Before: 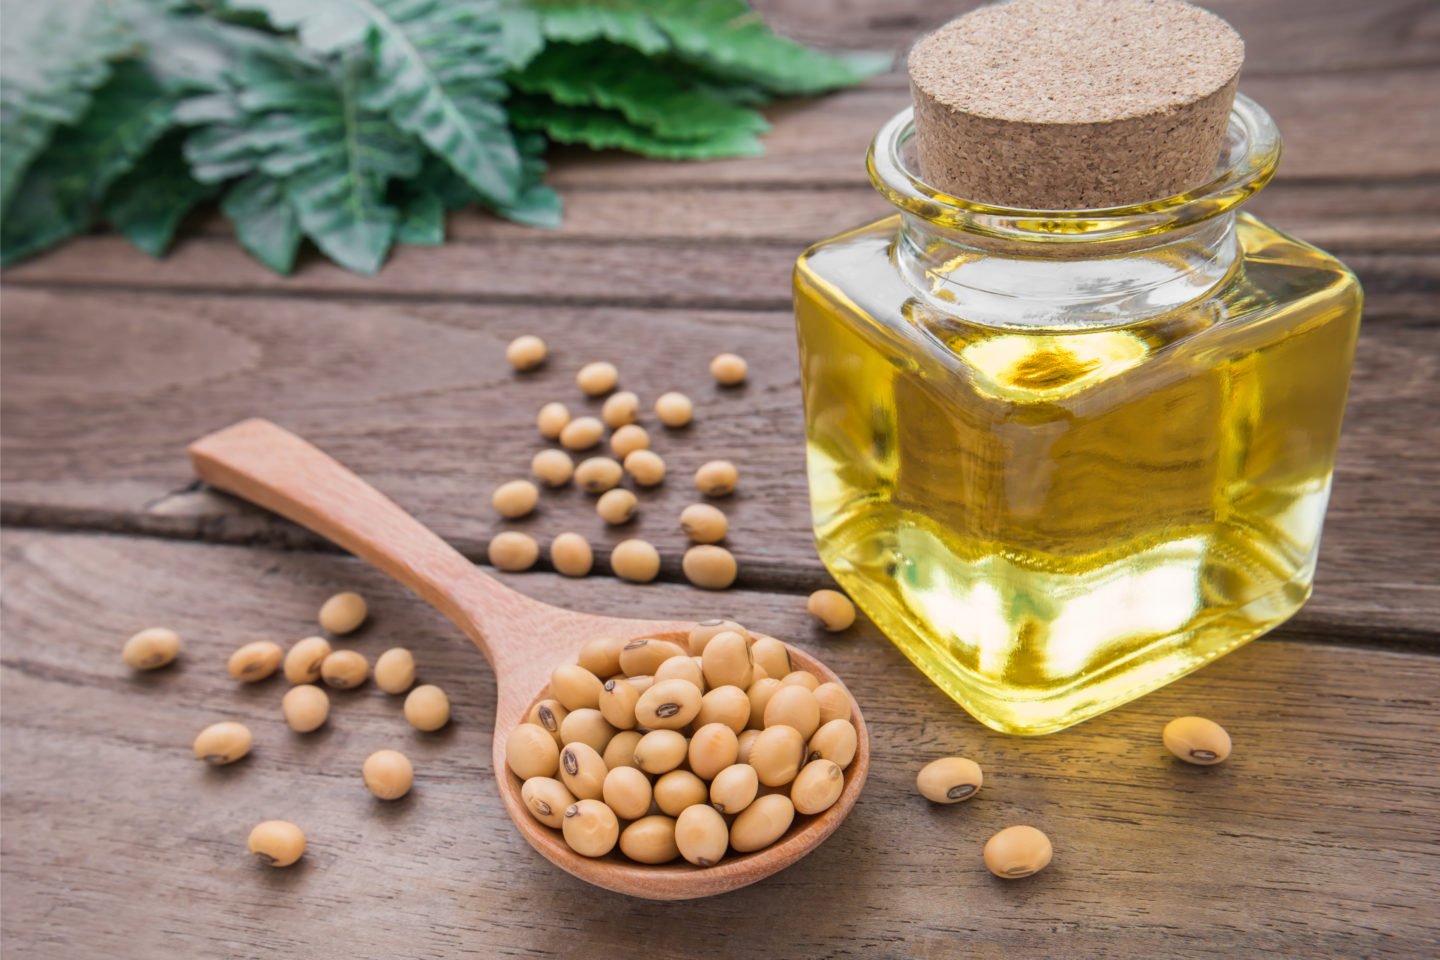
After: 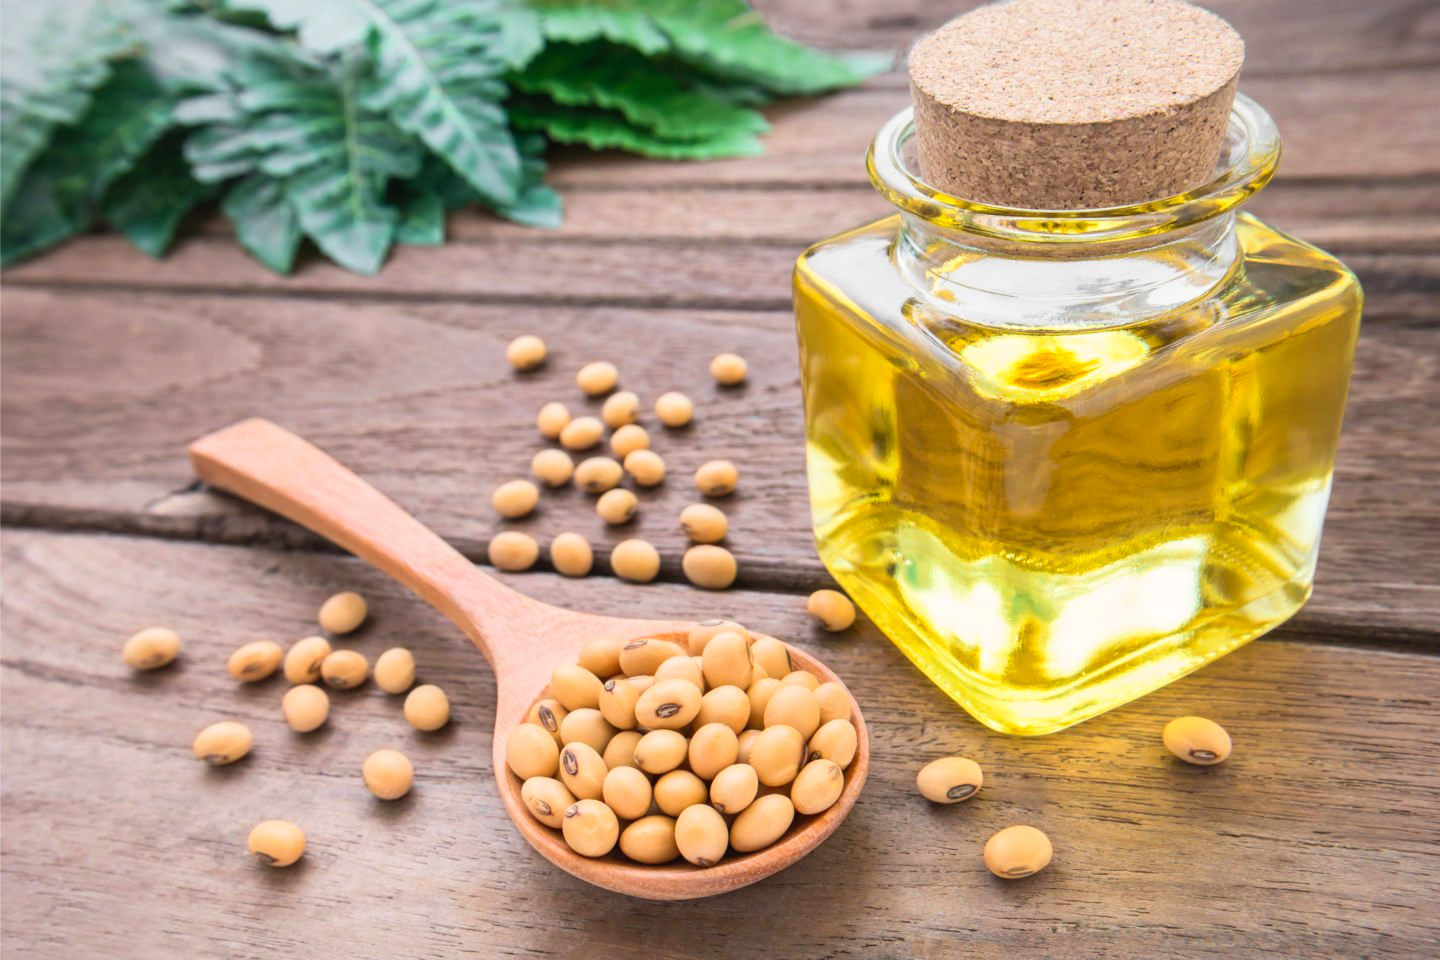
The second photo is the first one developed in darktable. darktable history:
contrast brightness saturation: contrast 0.2, brightness 0.169, saturation 0.227
